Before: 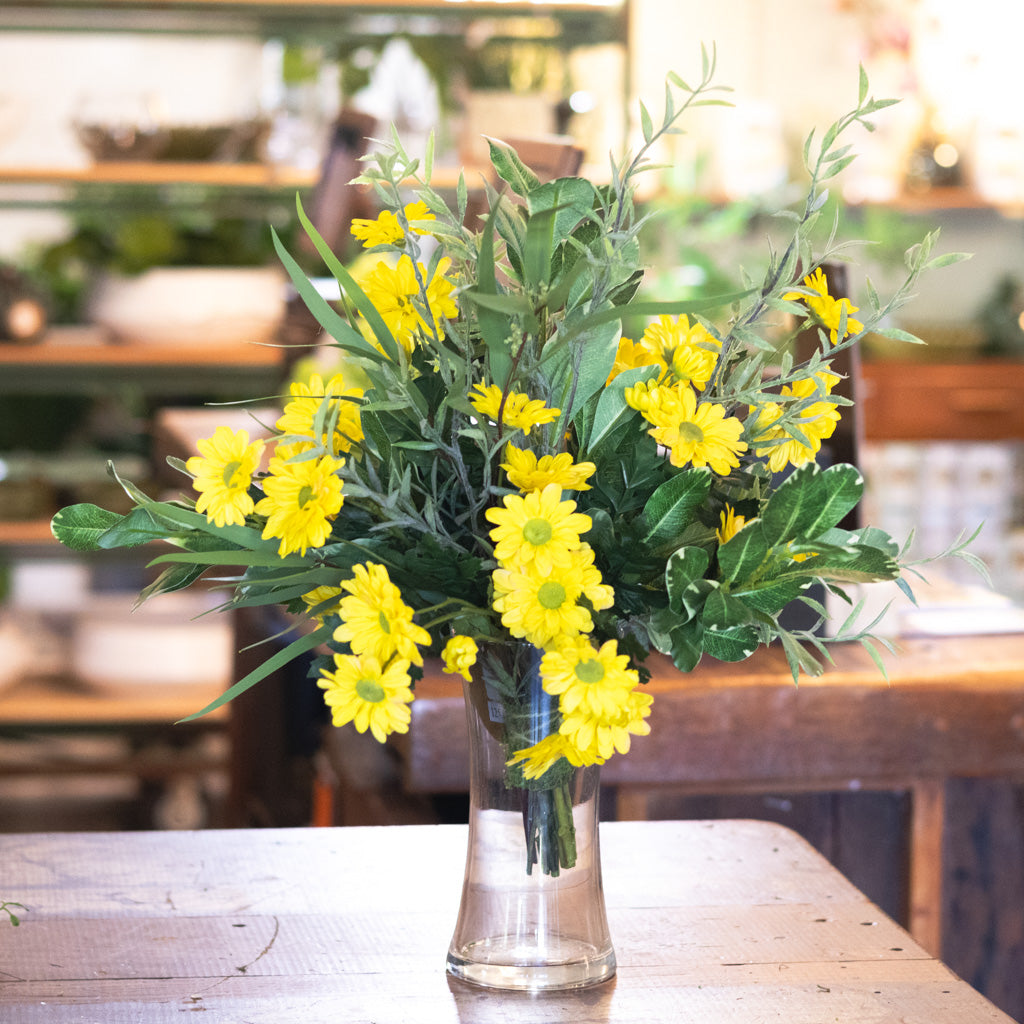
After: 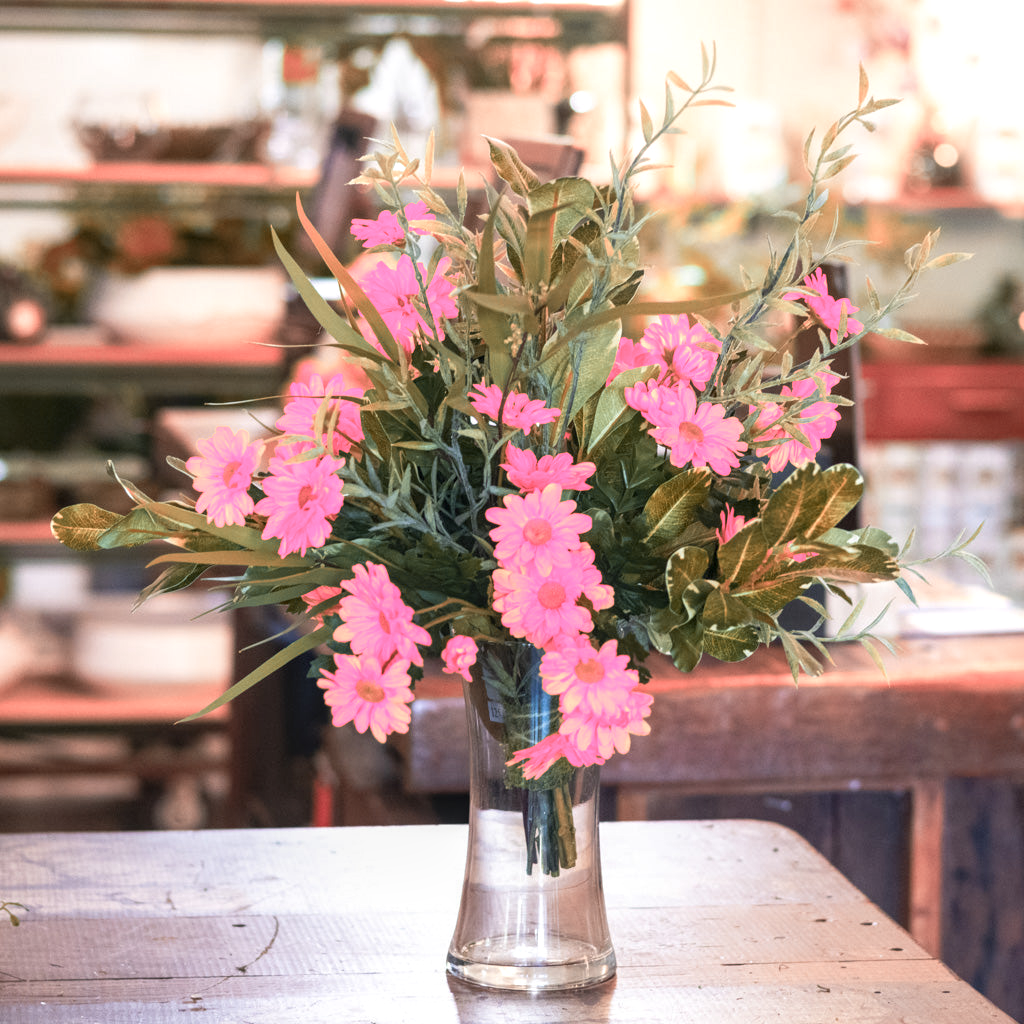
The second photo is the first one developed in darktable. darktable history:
color zones: curves: ch2 [(0, 0.488) (0.143, 0.417) (0.286, 0.212) (0.429, 0.179) (0.571, 0.154) (0.714, 0.415) (0.857, 0.495) (1, 0.488)]
local contrast: on, module defaults
